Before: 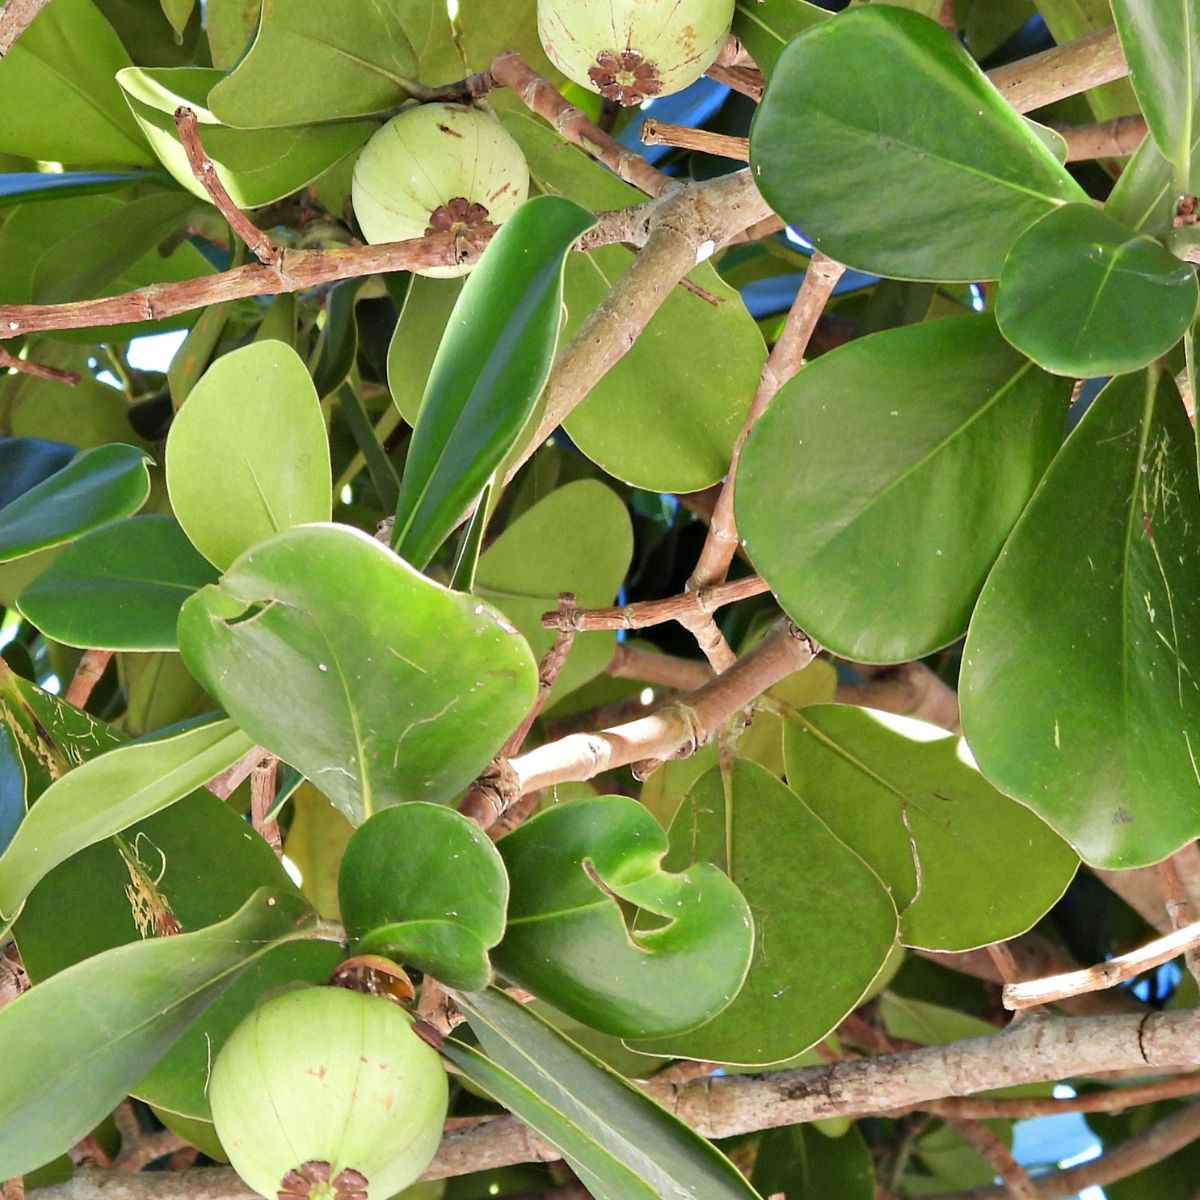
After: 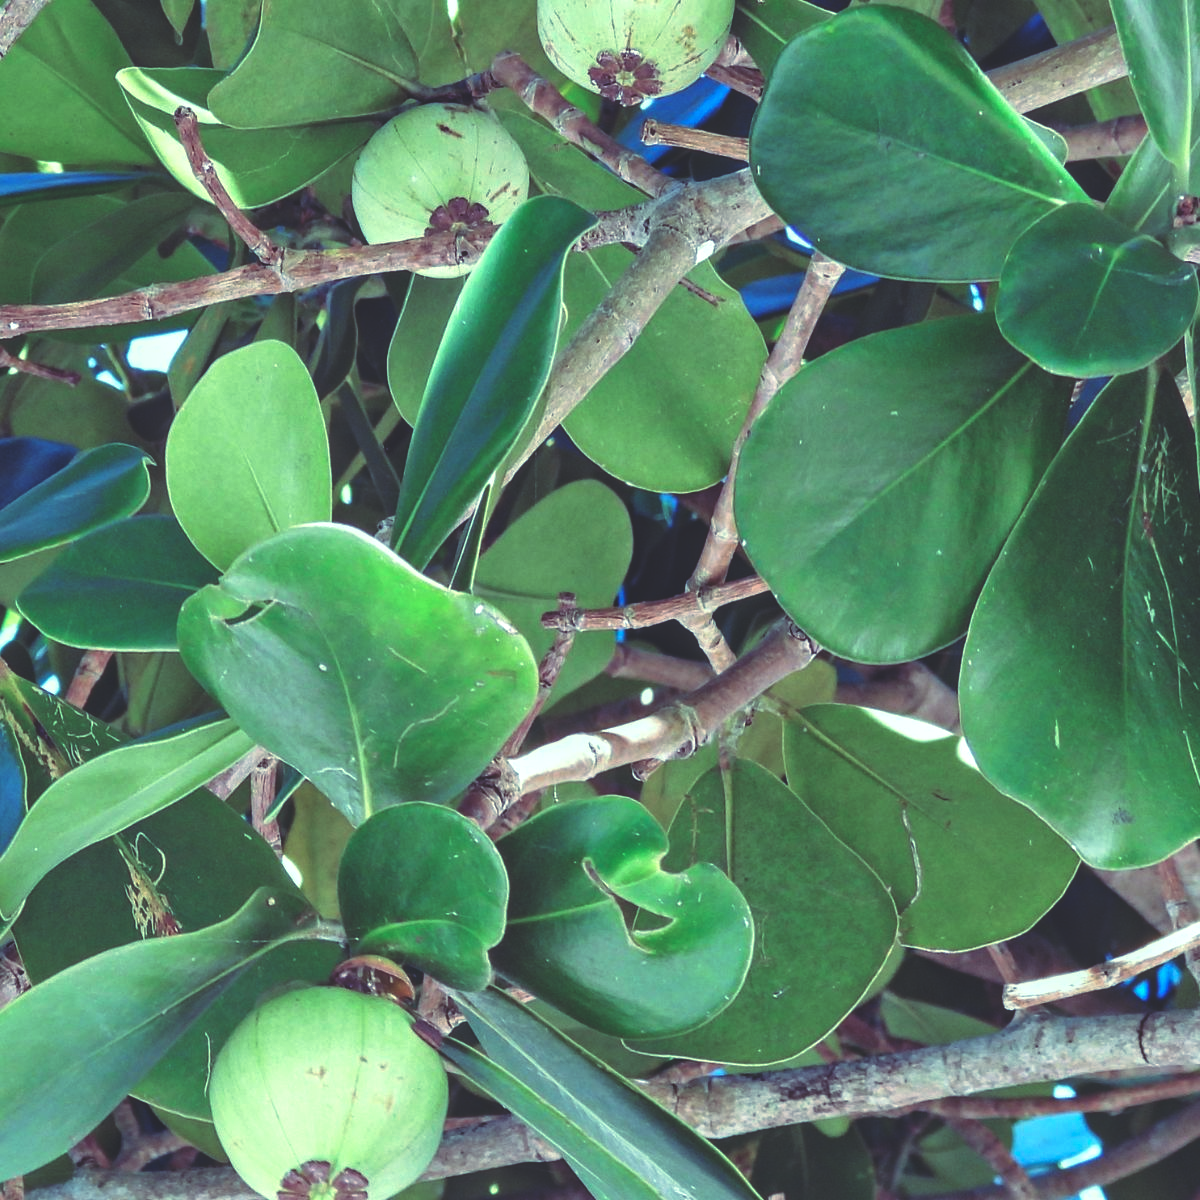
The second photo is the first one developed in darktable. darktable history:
local contrast: on, module defaults
rgb curve: curves: ch0 [(0, 0.186) (0.314, 0.284) (0.576, 0.466) (0.805, 0.691) (0.936, 0.886)]; ch1 [(0, 0.186) (0.314, 0.284) (0.581, 0.534) (0.771, 0.746) (0.936, 0.958)]; ch2 [(0, 0.216) (0.275, 0.39) (1, 1)], mode RGB, independent channels, compensate middle gray true, preserve colors none
